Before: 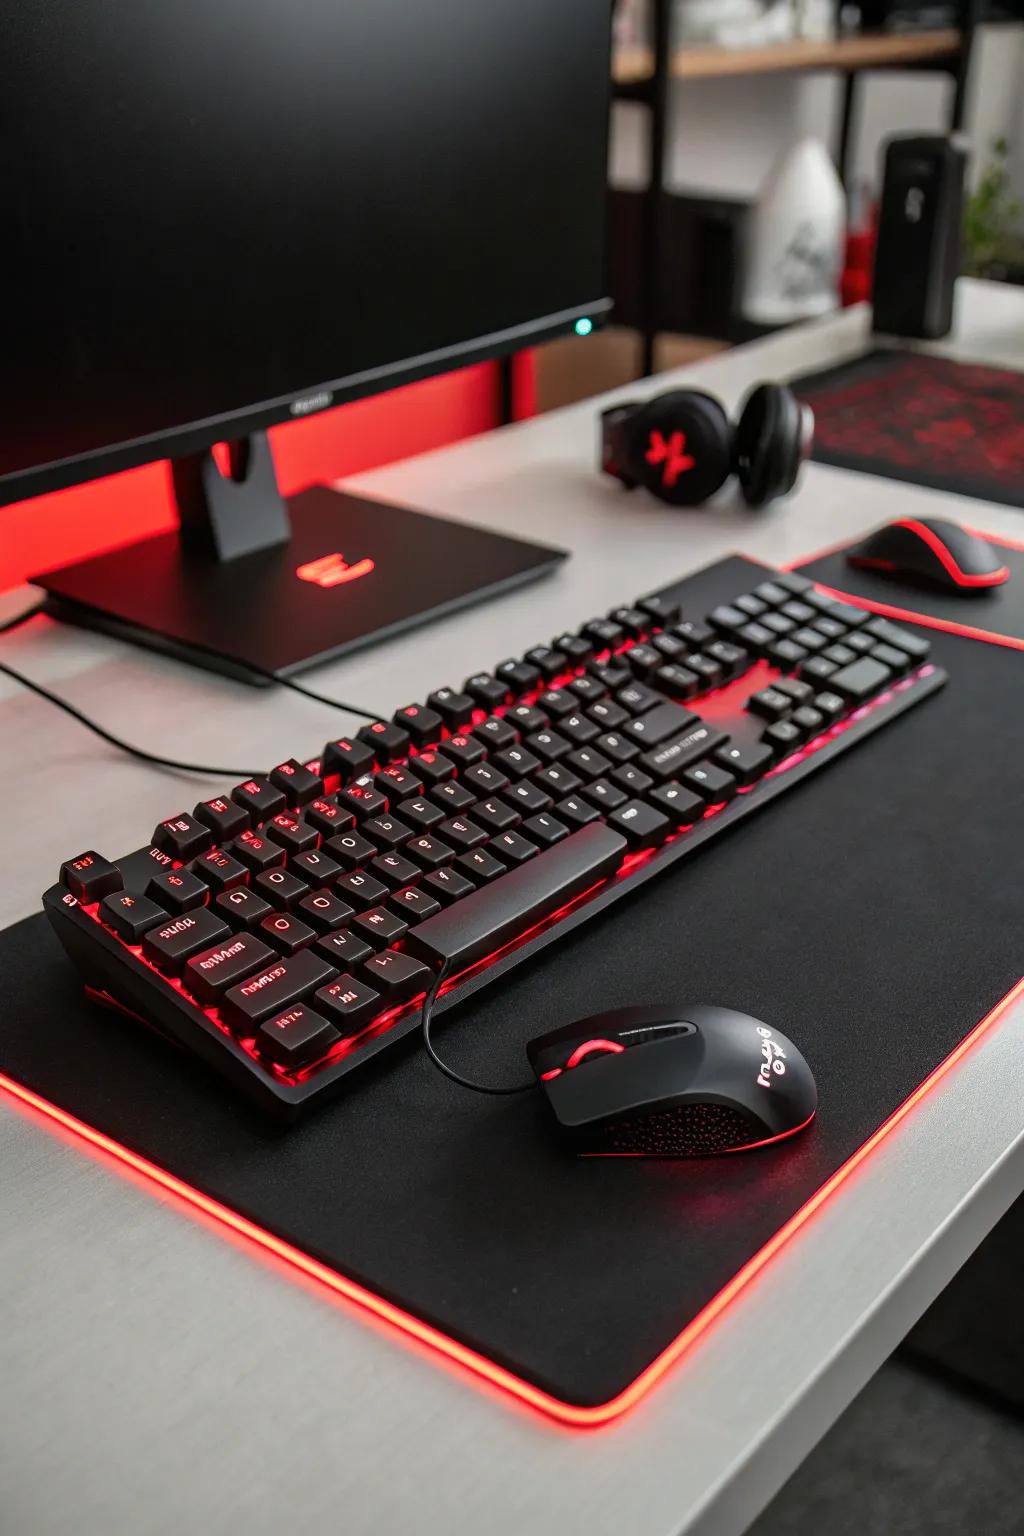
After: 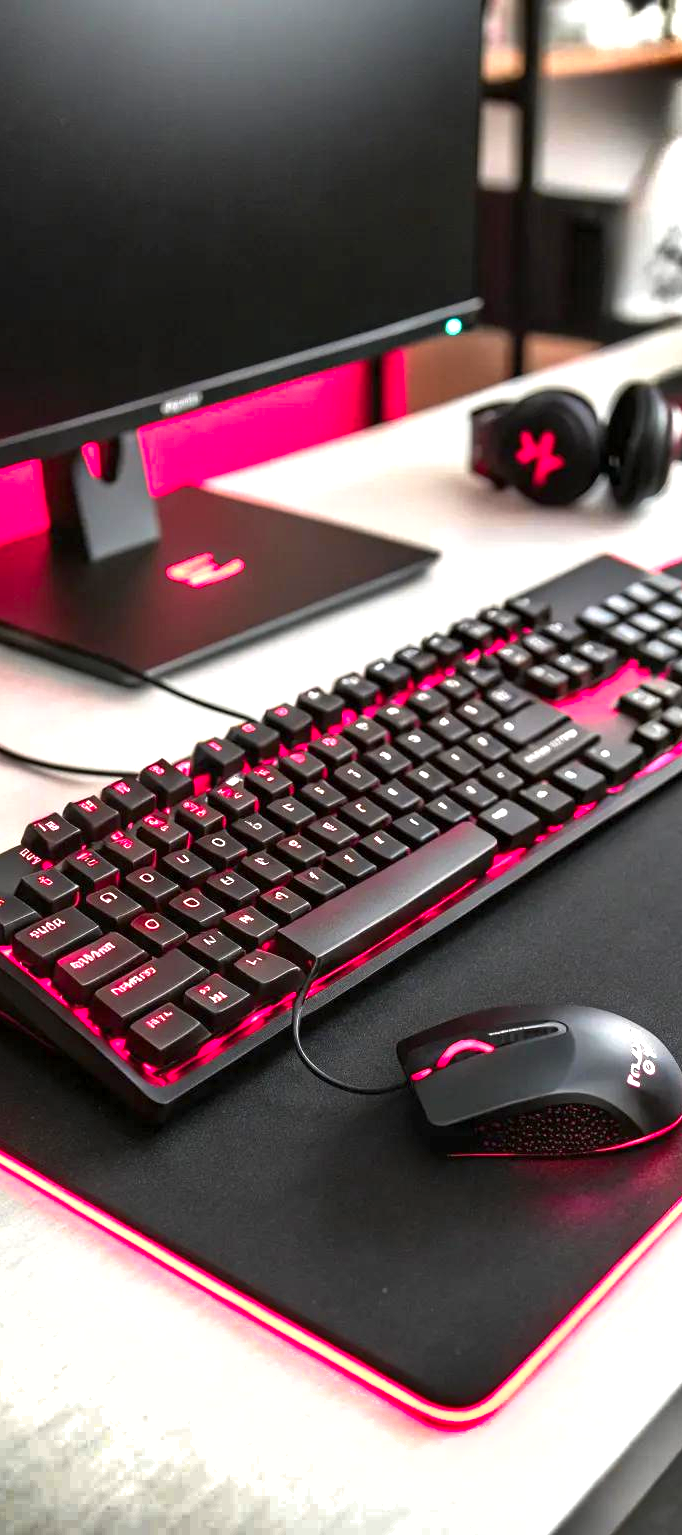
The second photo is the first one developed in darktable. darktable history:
exposure: exposure 1.271 EV, compensate highlight preservation false
crop and rotate: left 12.762%, right 20.543%
color calibration: illuminant same as pipeline (D50), adaptation XYZ, x 0.345, y 0.358, temperature 5020.91 K
base curve: curves: ch0 [(0, 0) (0.303, 0.277) (1, 1)], preserve colors none
color zones: curves: ch1 [(0.263, 0.53) (0.376, 0.287) (0.487, 0.512) (0.748, 0.547) (1, 0.513)]; ch2 [(0.262, 0.45) (0.751, 0.477)]
shadows and highlights: shadows 20.82, highlights -81.04, soften with gaussian
